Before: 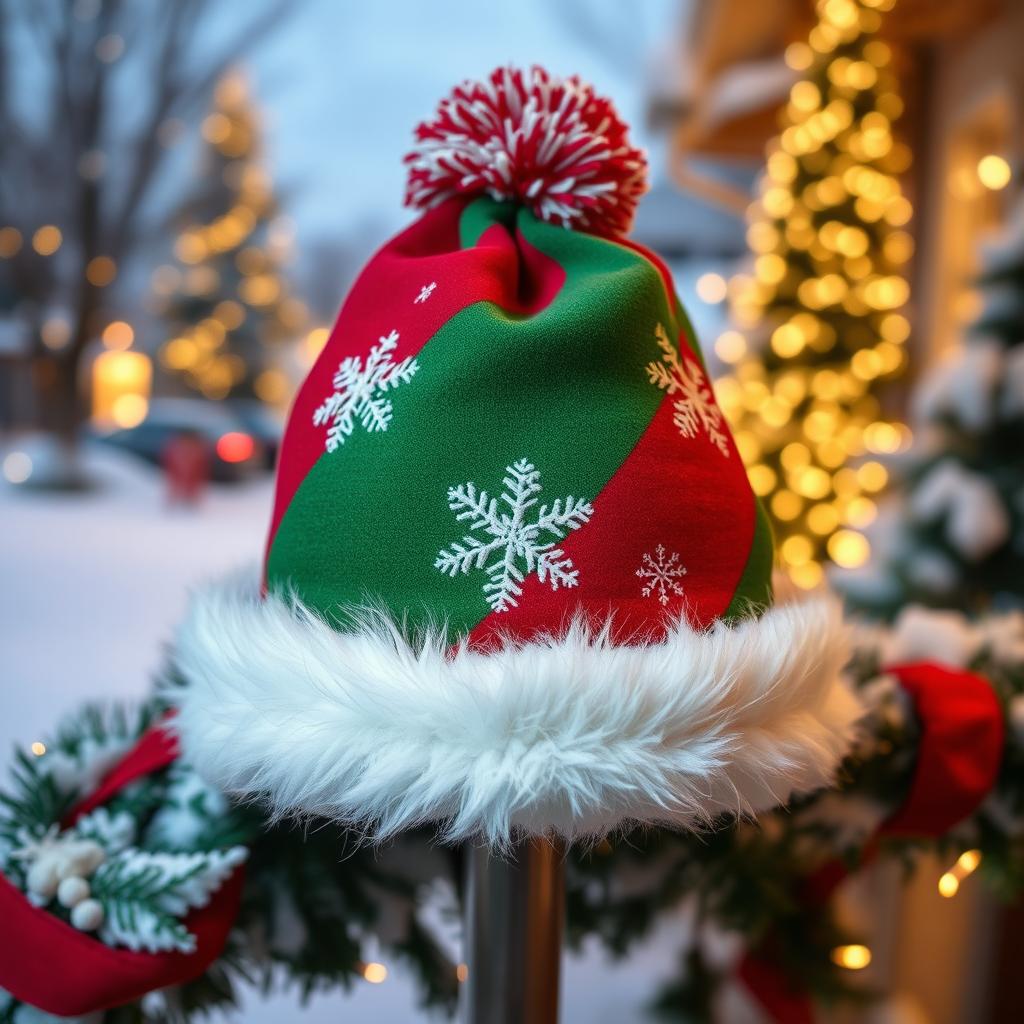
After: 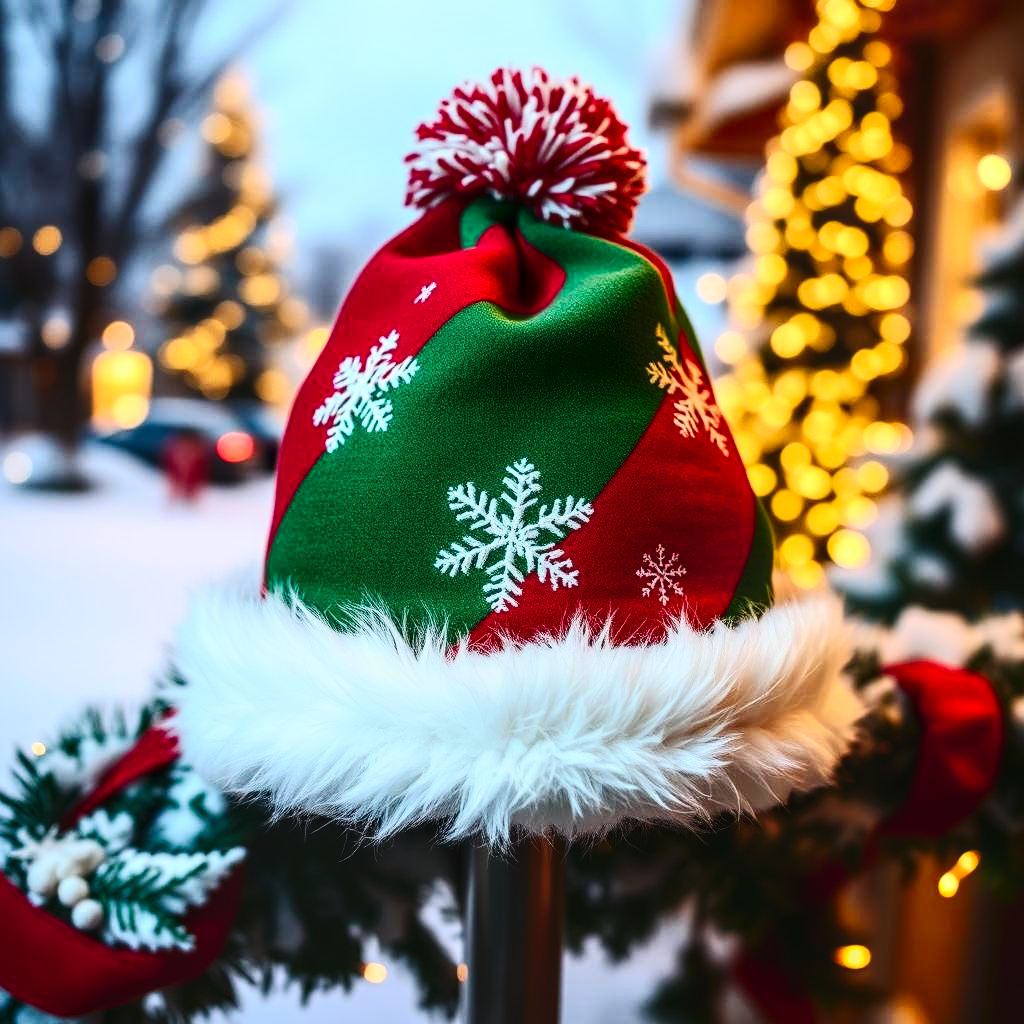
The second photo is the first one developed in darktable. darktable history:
tone curve: curves: ch0 [(0, 0) (0.003, 0.002) (0.011, 0.009) (0.025, 0.019) (0.044, 0.031) (0.069, 0.044) (0.1, 0.061) (0.136, 0.087) (0.177, 0.127) (0.224, 0.172) (0.277, 0.226) (0.335, 0.295) (0.399, 0.367) (0.468, 0.445) (0.543, 0.536) (0.623, 0.626) (0.709, 0.717) (0.801, 0.806) (0.898, 0.889) (1, 1)], preserve colors none
shadows and highlights: shadows -39.23, highlights 62.77, soften with gaussian
tone equalizer: edges refinement/feathering 500, mask exposure compensation -1.57 EV, preserve details no
local contrast: on, module defaults
contrast brightness saturation: contrast 0.411, brightness 0.098, saturation 0.213
